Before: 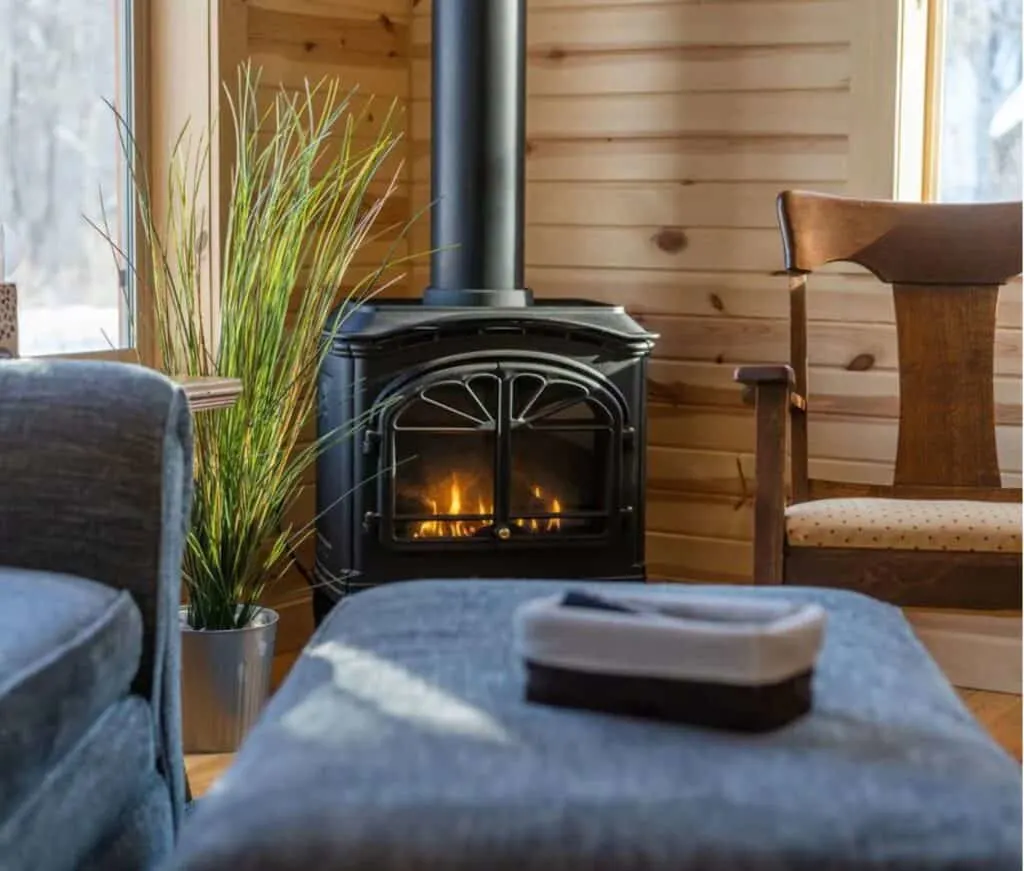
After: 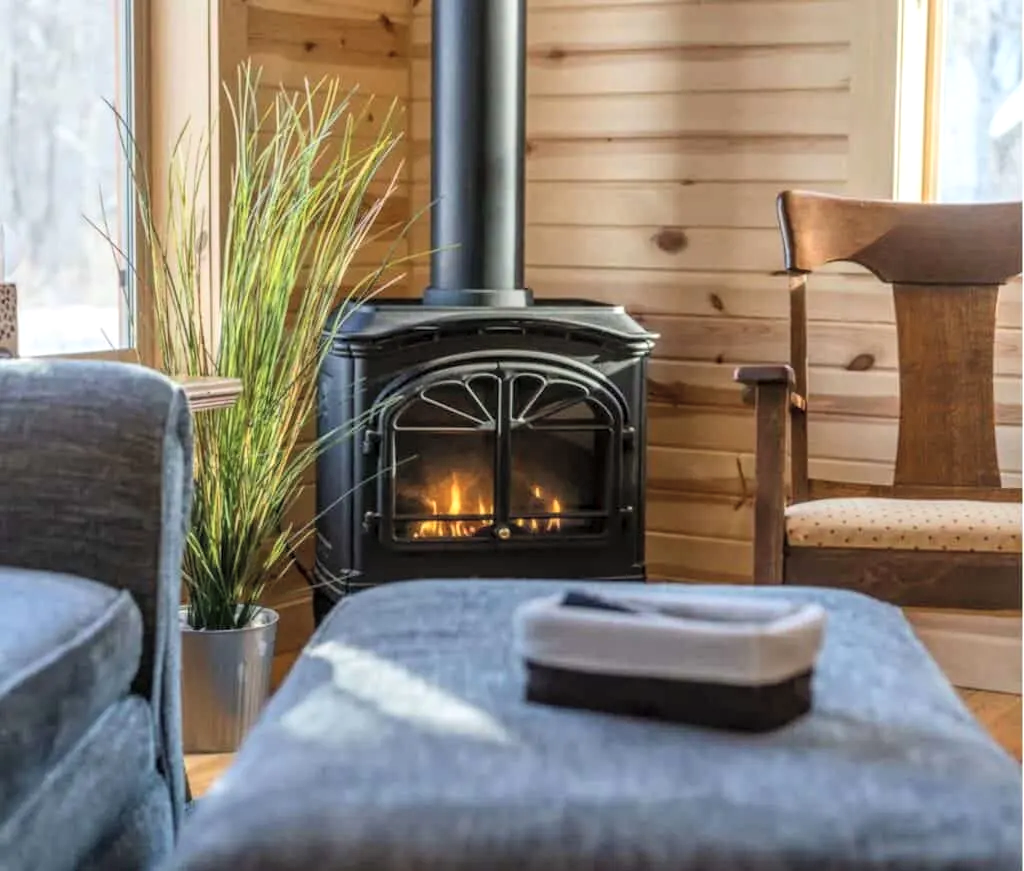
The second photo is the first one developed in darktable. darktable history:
contrast brightness saturation: contrast 0.14, brightness 0.21
local contrast: on, module defaults
